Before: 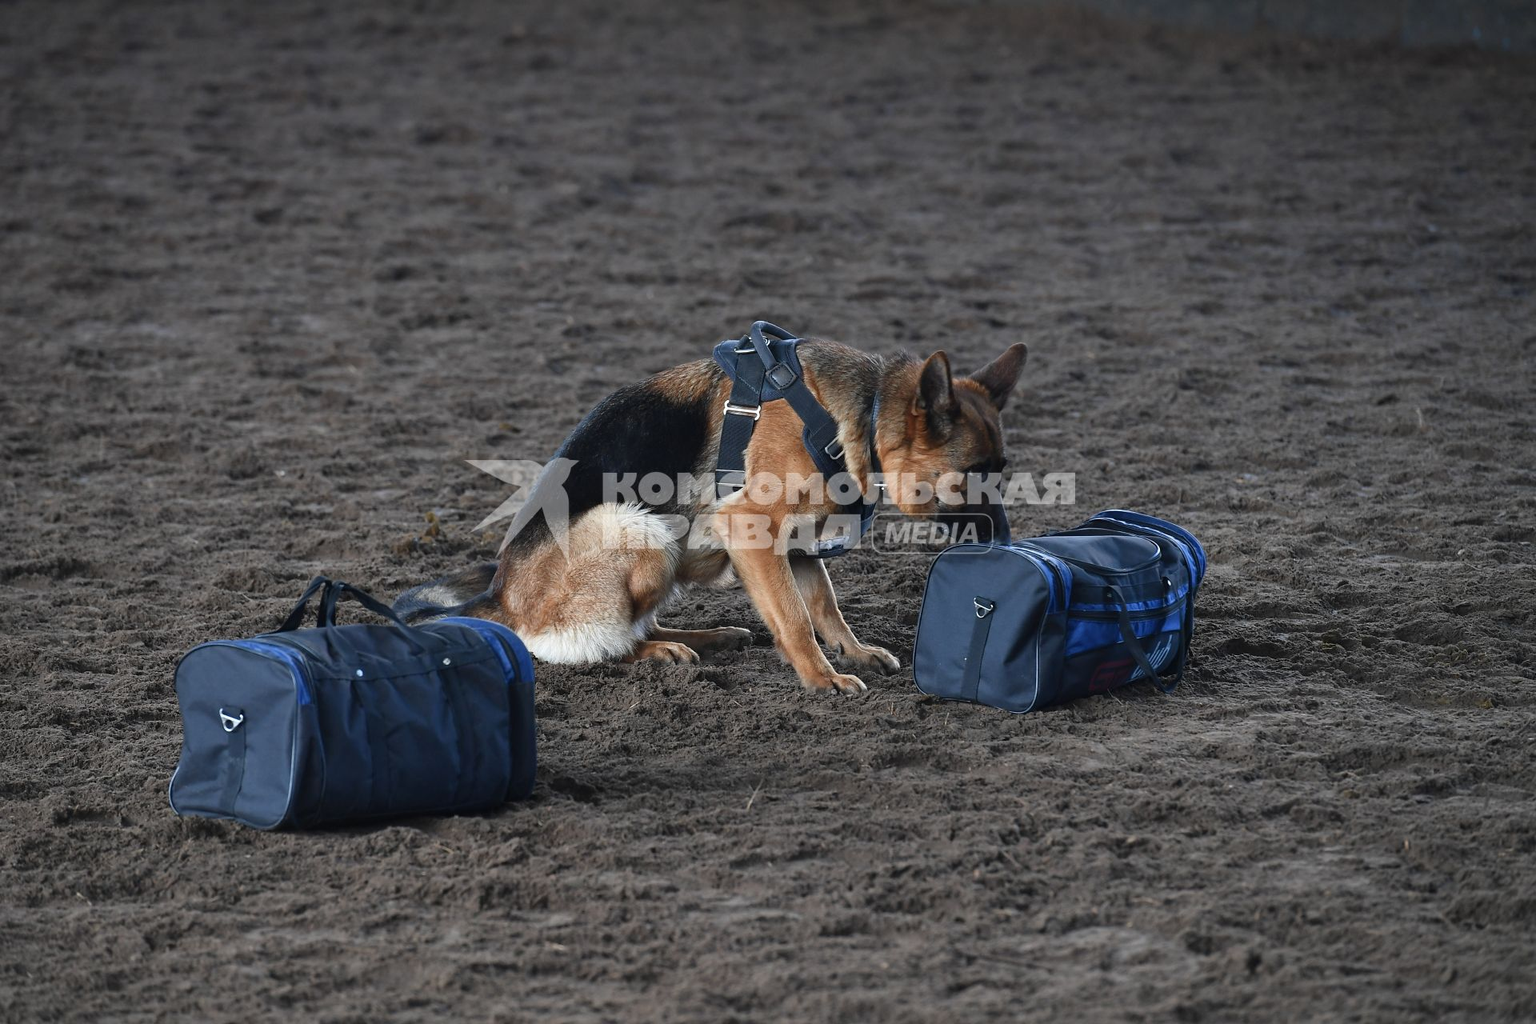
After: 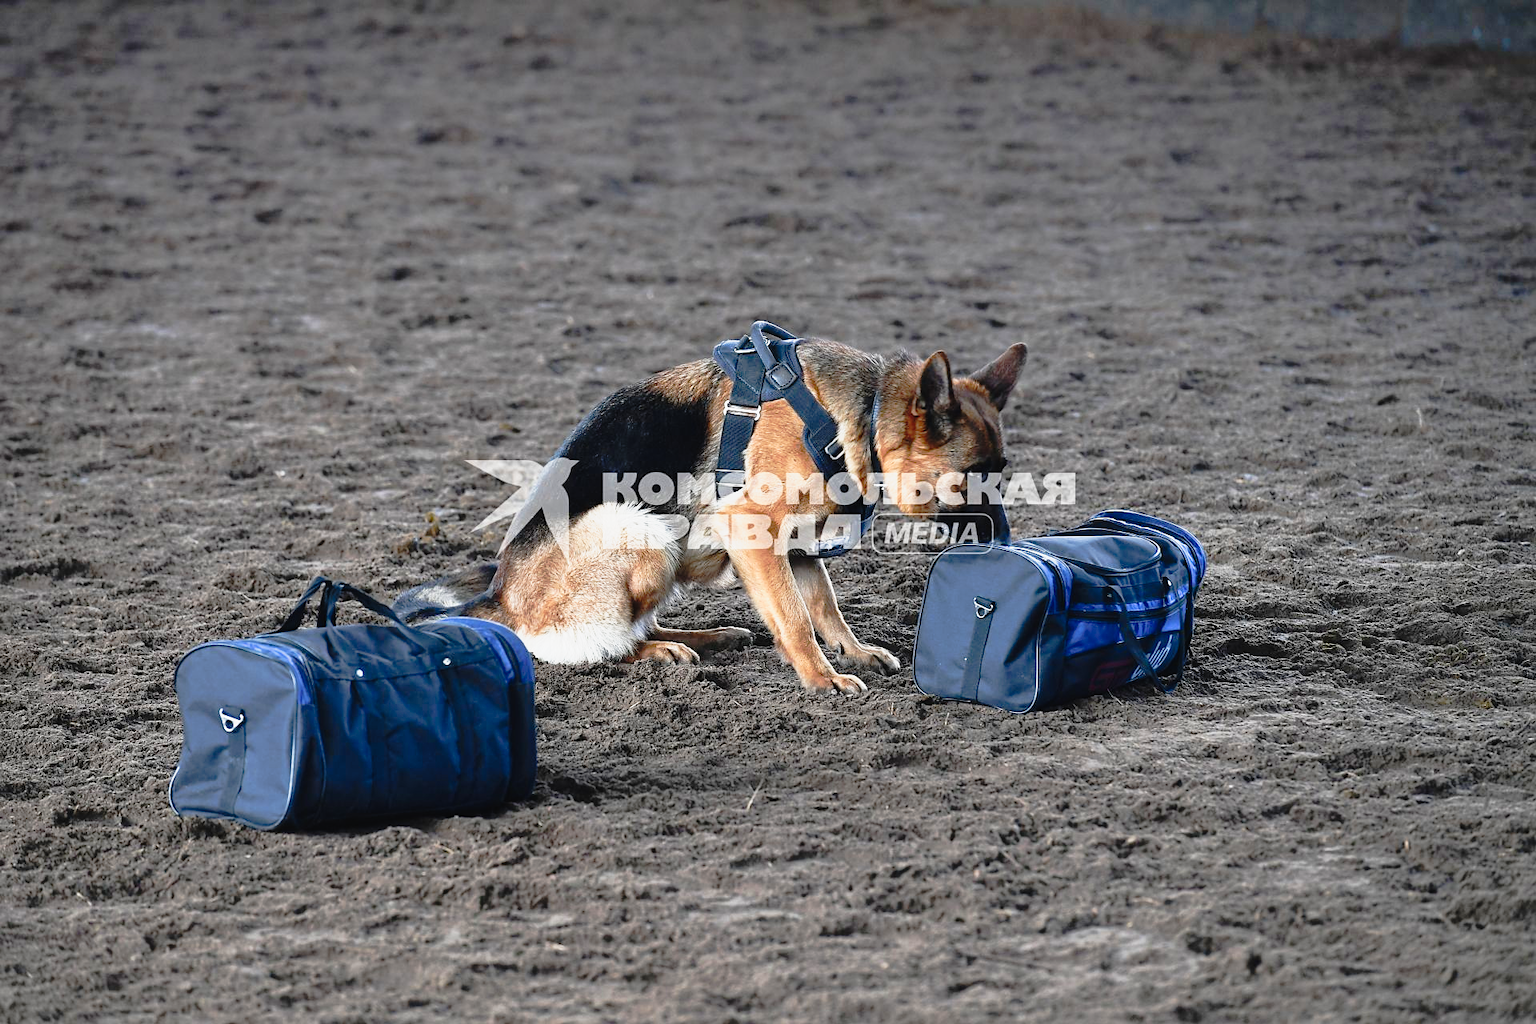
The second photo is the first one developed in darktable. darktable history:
tone curve: curves: ch0 [(0, 0.015) (0.091, 0.055) (0.184, 0.159) (0.304, 0.382) (0.492, 0.579) (0.628, 0.755) (0.832, 0.932) (0.984, 0.963)]; ch1 [(0, 0) (0.34, 0.235) (0.46, 0.46) (0.515, 0.502) (0.553, 0.567) (0.764, 0.815) (1, 1)]; ch2 [(0, 0) (0.44, 0.458) (0.479, 0.492) (0.524, 0.507) (0.557, 0.567) (0.673, 0.699) (1, 1)], preserve colors none
exposure: exposure 0.462 EV, compensate exposure bias true, compensate highlight preservation false
sharpen: amount 0.208
